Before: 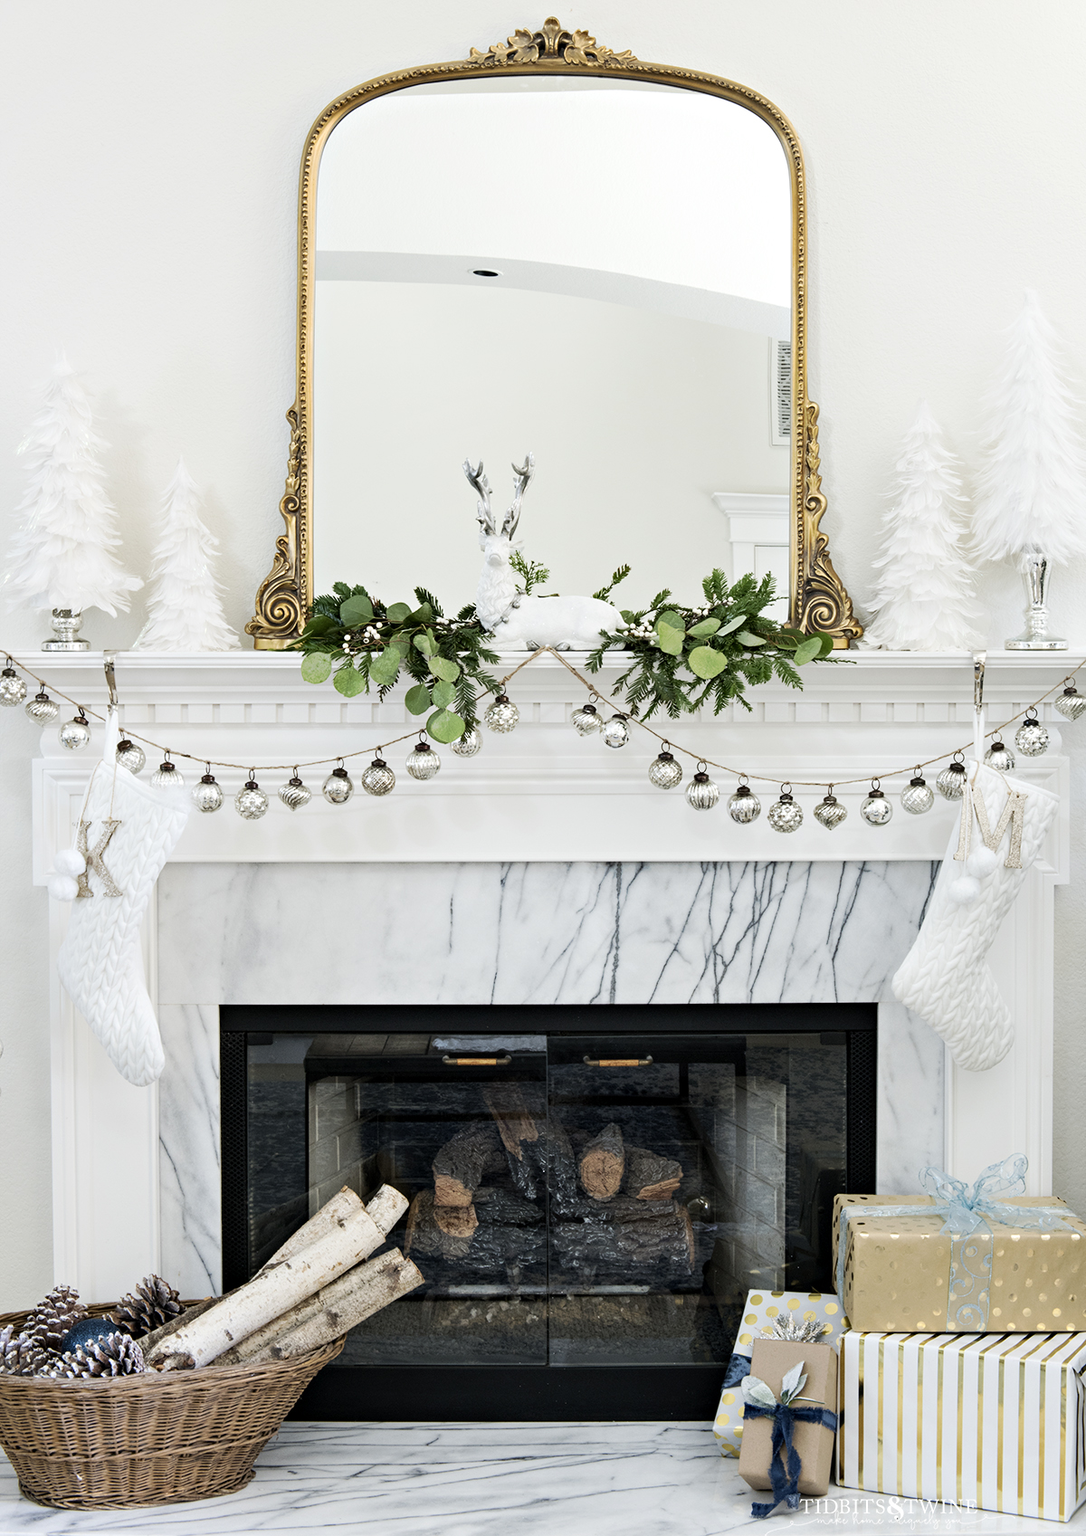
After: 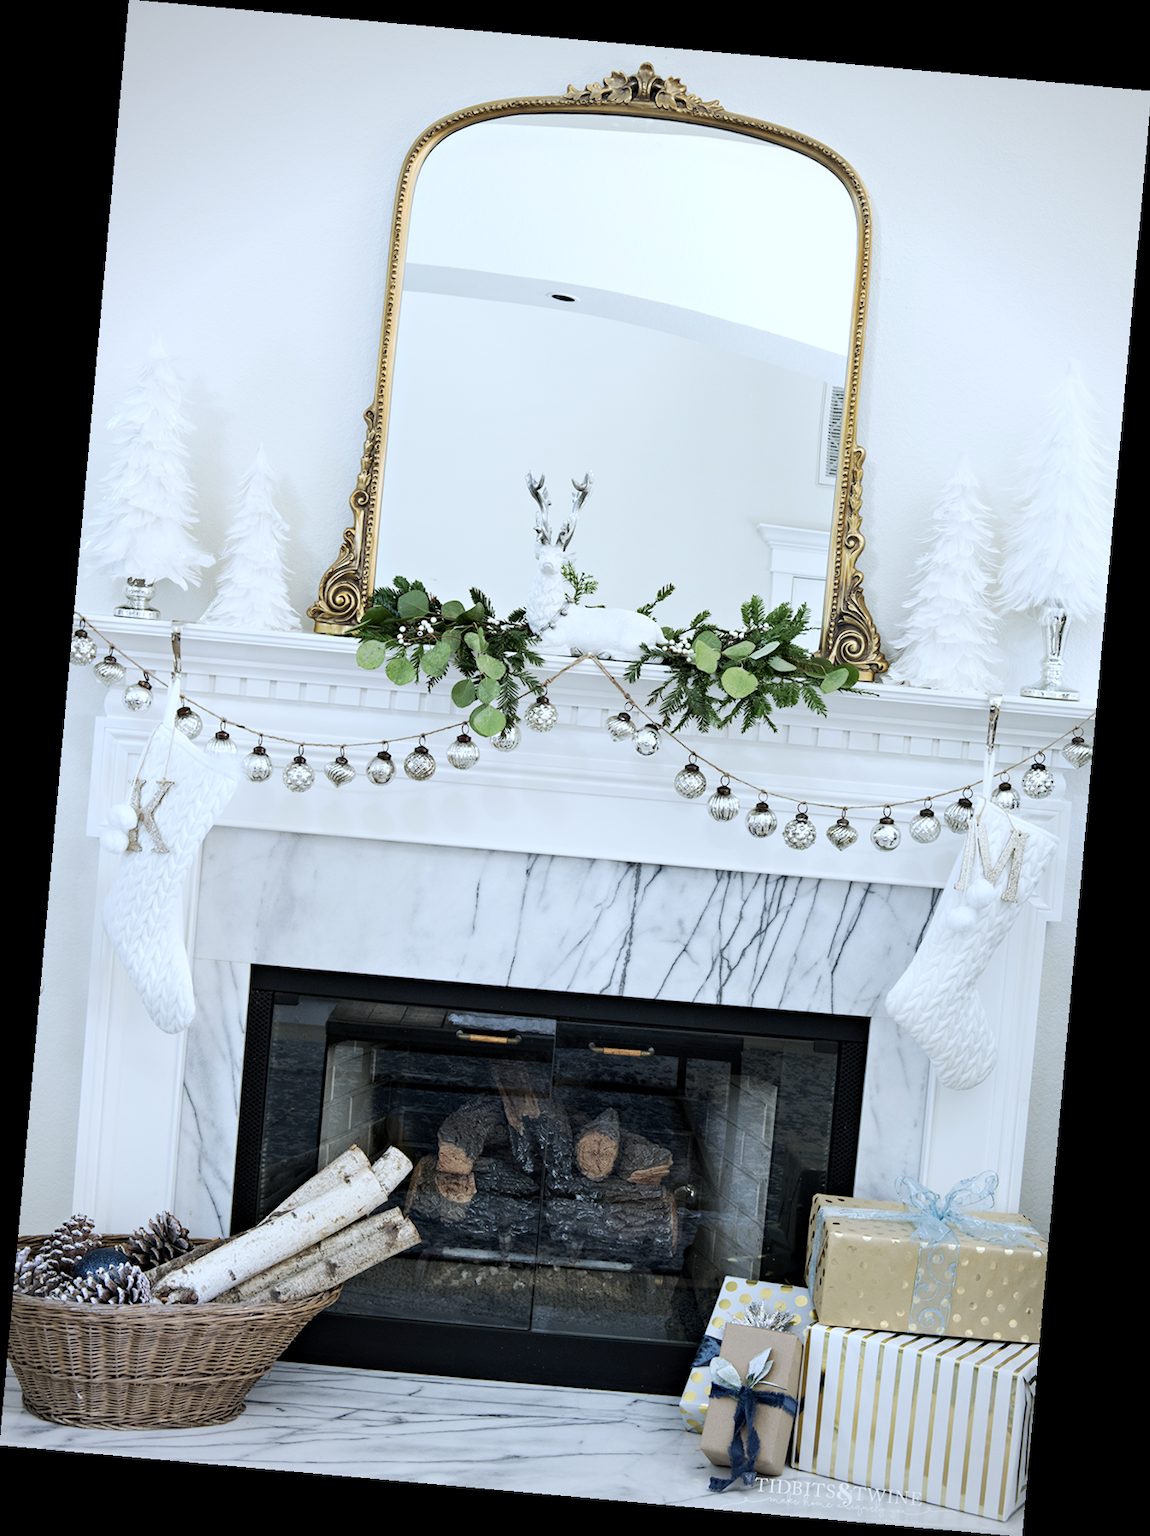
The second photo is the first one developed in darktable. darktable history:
white balance: red 1.009, blue 0.985
vignetting: on, module defaults
rotate and perspective: rotation 5.12°, automatic cropping off
color calibration: x 0.37, y 0.382, temperature 4313.32 K
